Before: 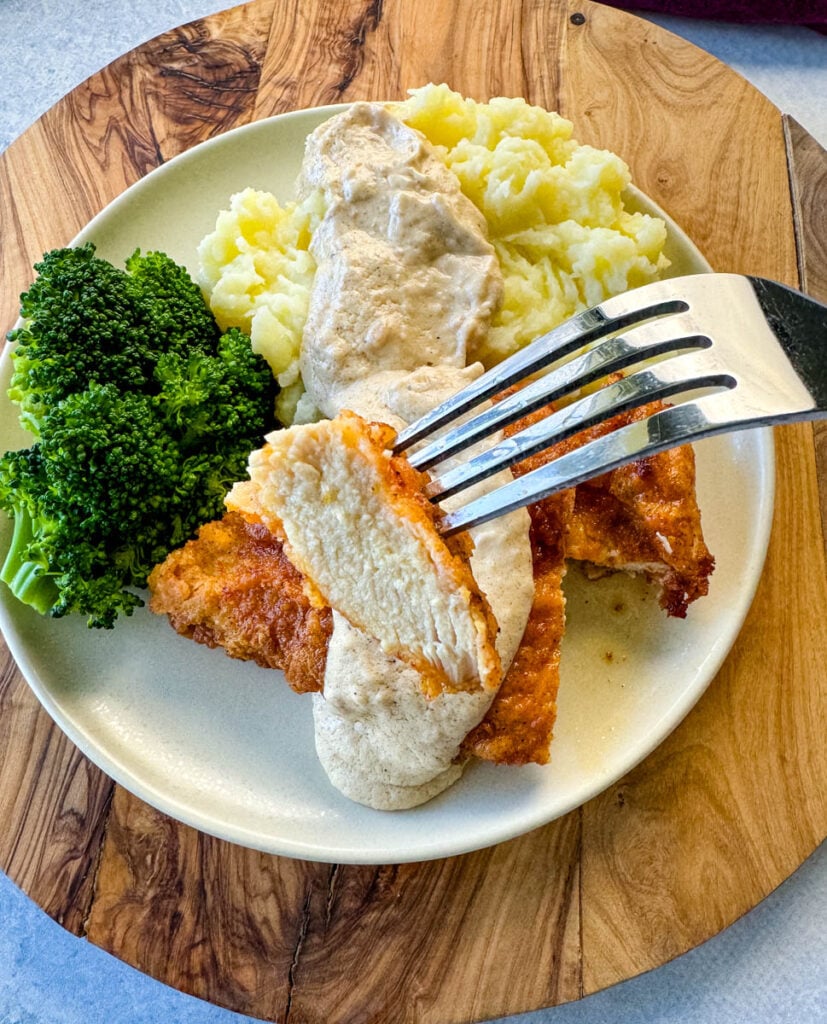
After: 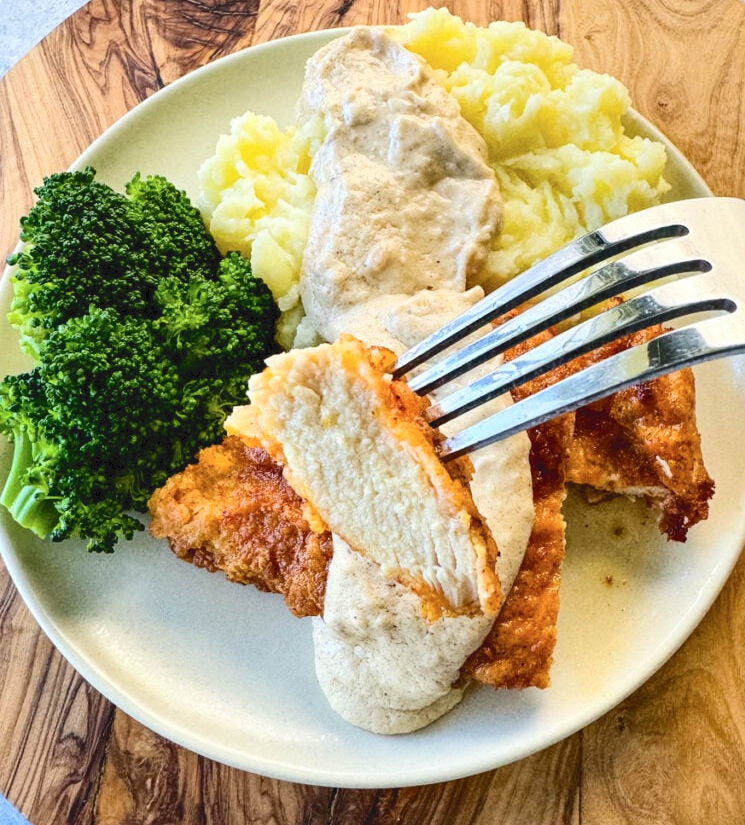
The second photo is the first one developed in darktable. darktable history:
crop: top 7.436%, right 9.857%, bottom 11.936%
tone curve: curves: ch0 [(0, 0) (0.003, 0.065) (0.011, 0.072) (0.025, 0.09) (0.044, 0.104) (0.069, 0.116) (0.1, 0.127) (0.136, 0.15) (0.177, 0.184) (0.224, 0.223) (0.277, 0.28) (0.335, 0.361) (0.399, 0.443) (0.468, 0.525) (0.543, 0.616) (0.623, 0.713) (0.709, 0.79) (0.801, 0.866) (0.898, 0.933) (1, 1)], color space Lab, independent channels, preserve colors none
